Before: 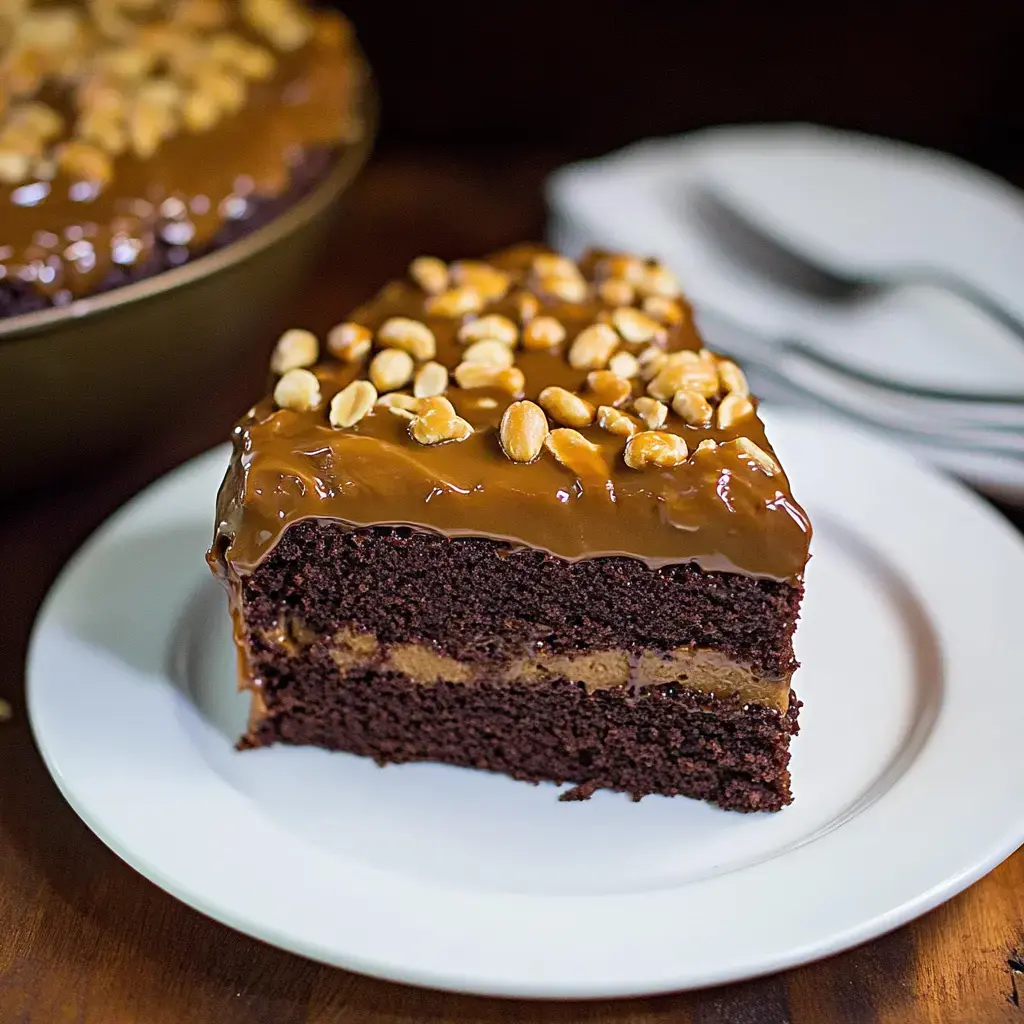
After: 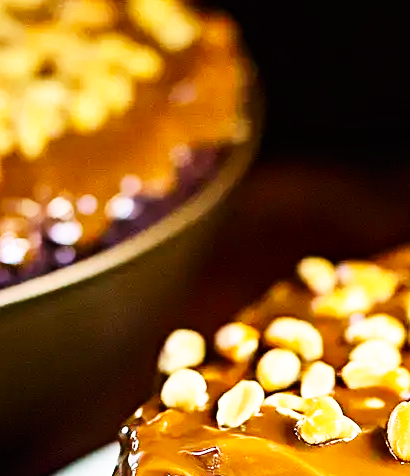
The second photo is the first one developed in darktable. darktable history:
contrast brightness saturation: contrast 0.135
crop and rotate: left 11.037%, top 0.089%, right 48.902%, bottom 53.342%
base curve: curves: ch0 [(0, 0) (0.007, 0.004) (0.027, 0.03) (0.046, 0.07) (0.207, 0.54) (0.442, 0.872) (0.673, 0.972) (1, 1)], preserve colors none
